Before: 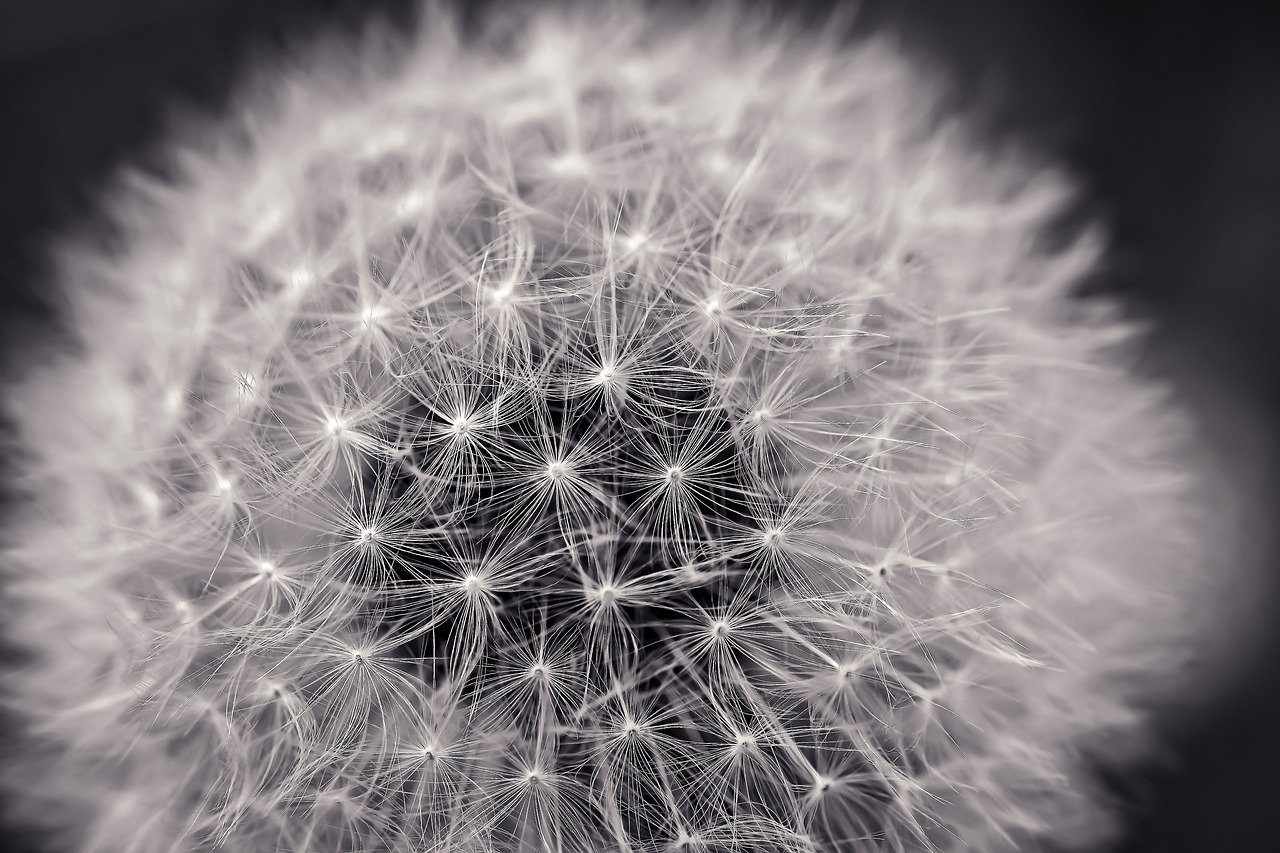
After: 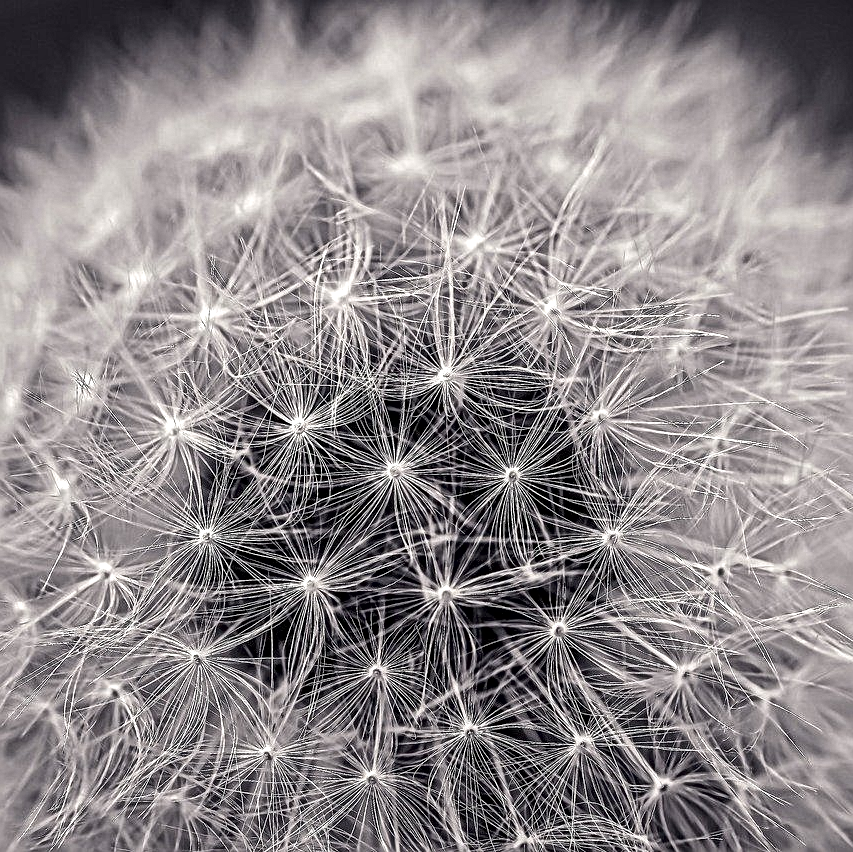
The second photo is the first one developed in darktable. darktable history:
crop and rotate: left 12.673%, right 20.66%
local contrast: mode bilateral grid, contrast 20, coarseness 3, detail 300%, midtone range 0.2
